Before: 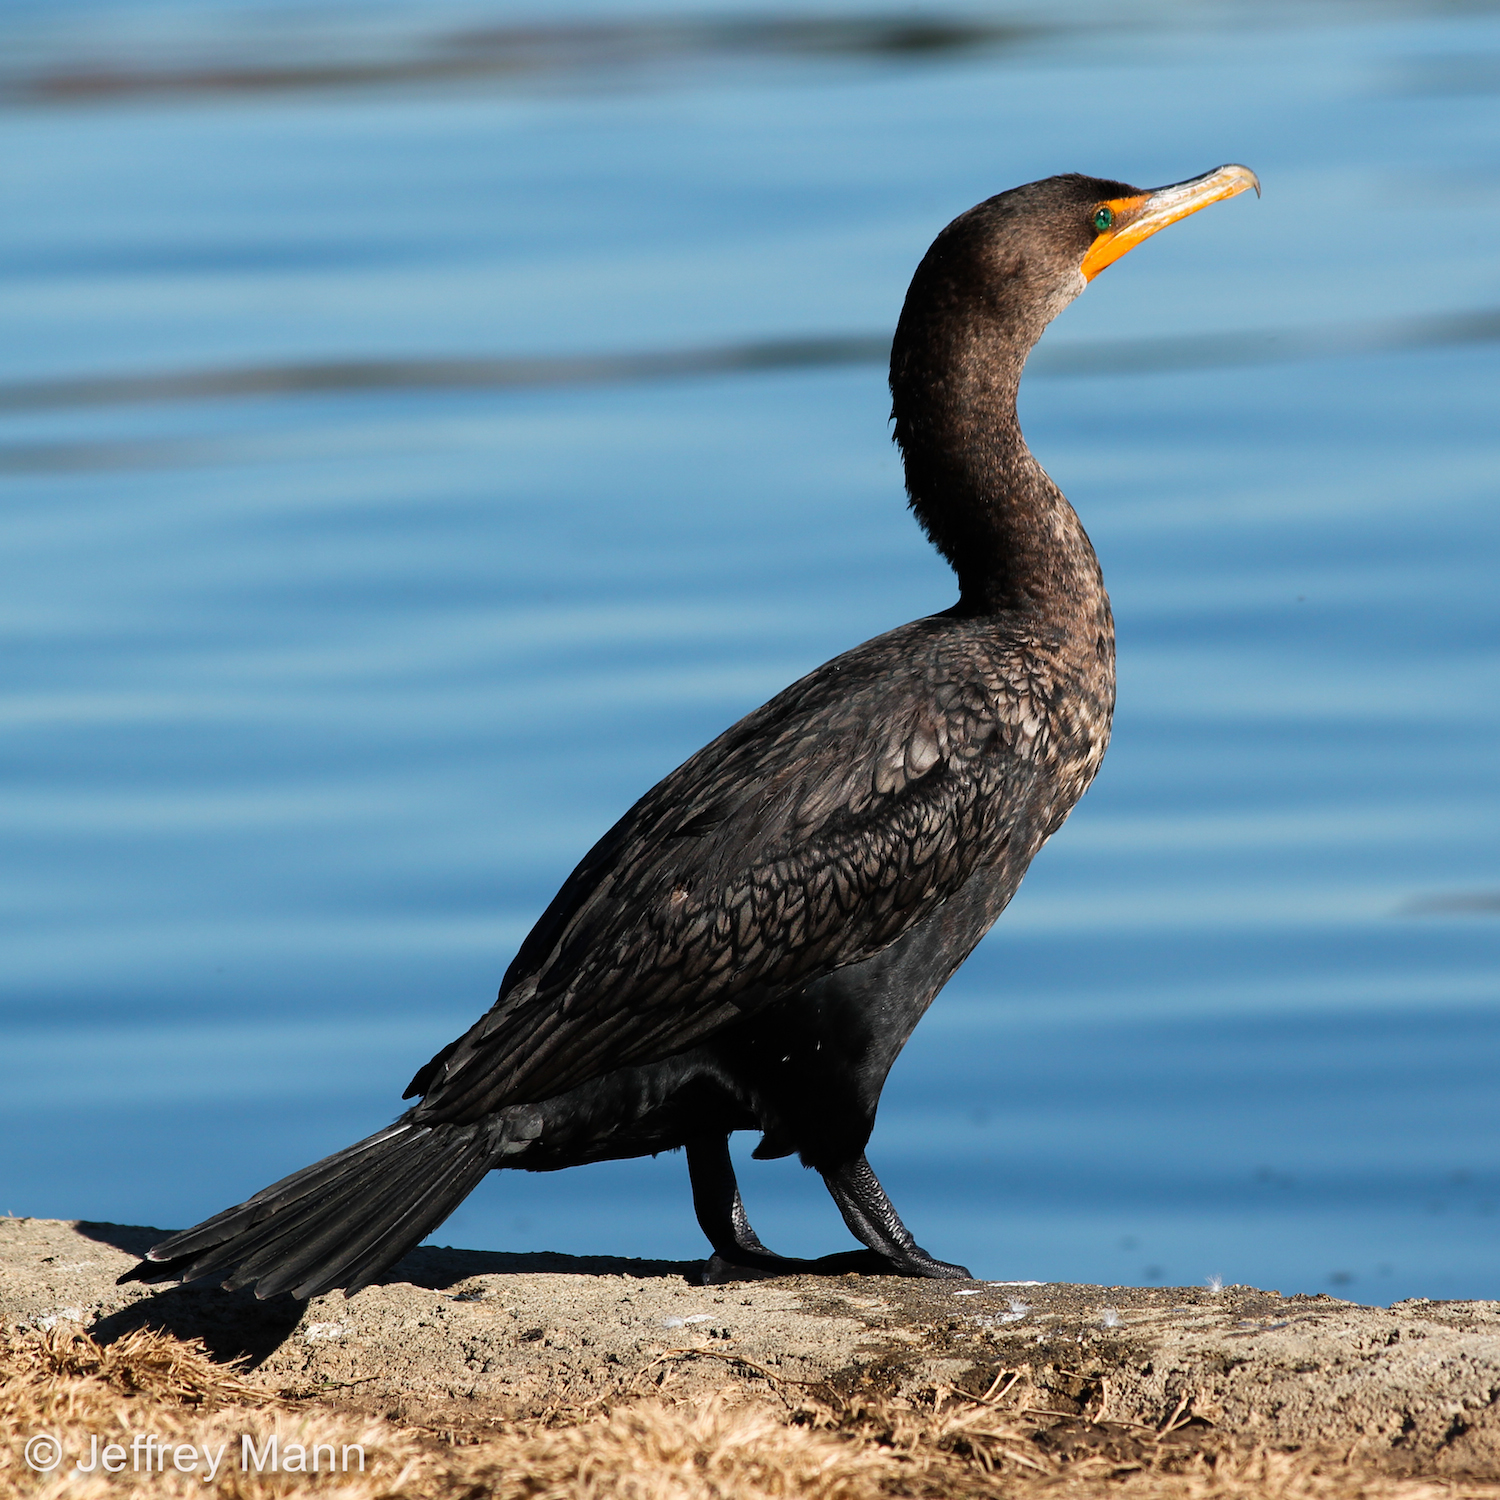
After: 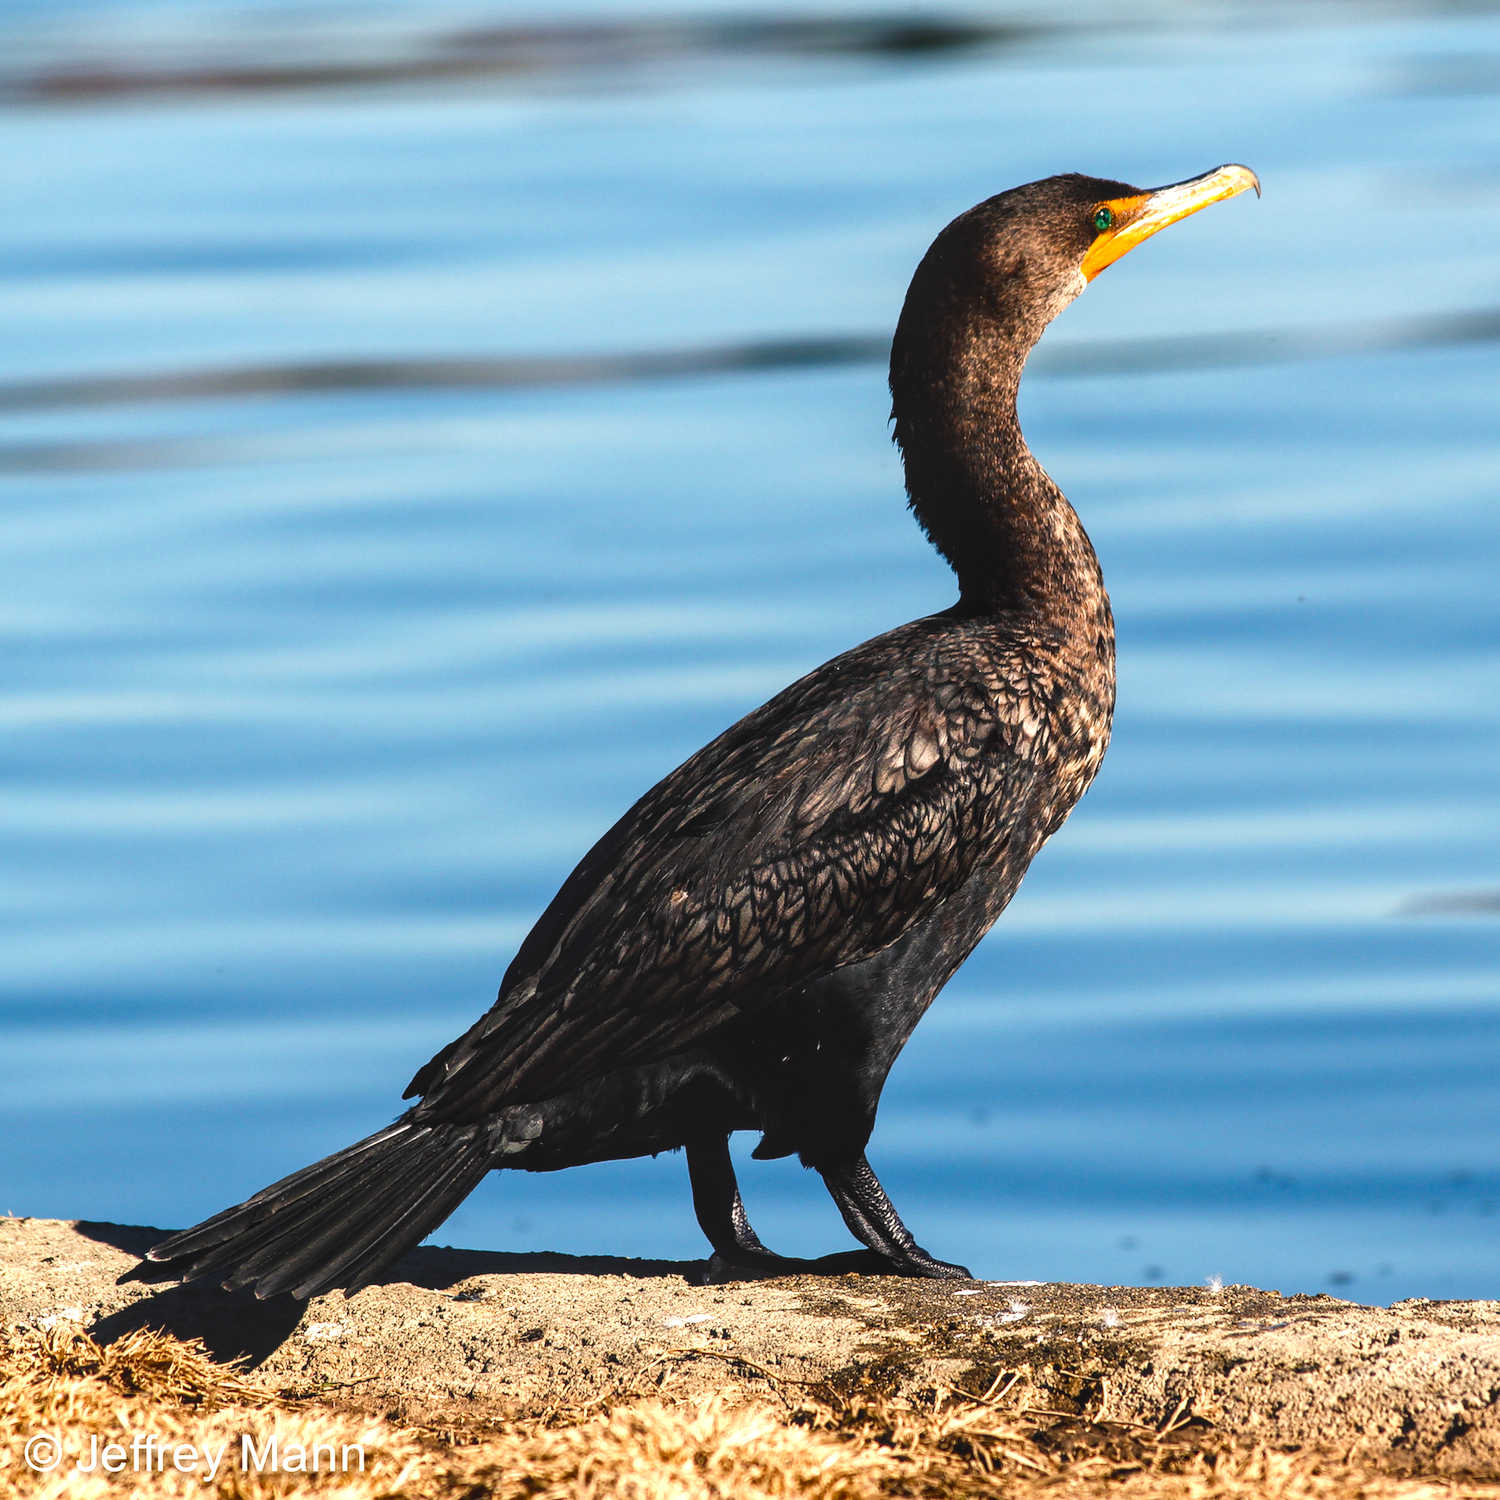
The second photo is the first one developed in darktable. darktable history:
color balance rgb: shadows lift › chroma 2%, shadows lift › hue 247.2°, power › chroma 0.3%, power › hue 25.2°, highlights gain › chroma 3%, highlights gain › hue 60°, global offset › luminance 0.75%, perceptual saturation grading › global saturation 20%, perceptual saturation grading › highlights -20%, perceptual saturation grading › shadows 30%, global vibrance 20%
local contrast: on, module defaults
tone equalizer: -8 EV -0.75 EV, -7 EV -0.7 EV, -6 EV -0.6 EV, -5 EV -0.4 EV, -3 EV 0.4 EV, -2 EV 0.6 EV, -1 EV 0.7 EV, +0 EV 0.75 EV, edges refinement/feathering 500, mask exposure compensation -1.57 EV, preserve details no
